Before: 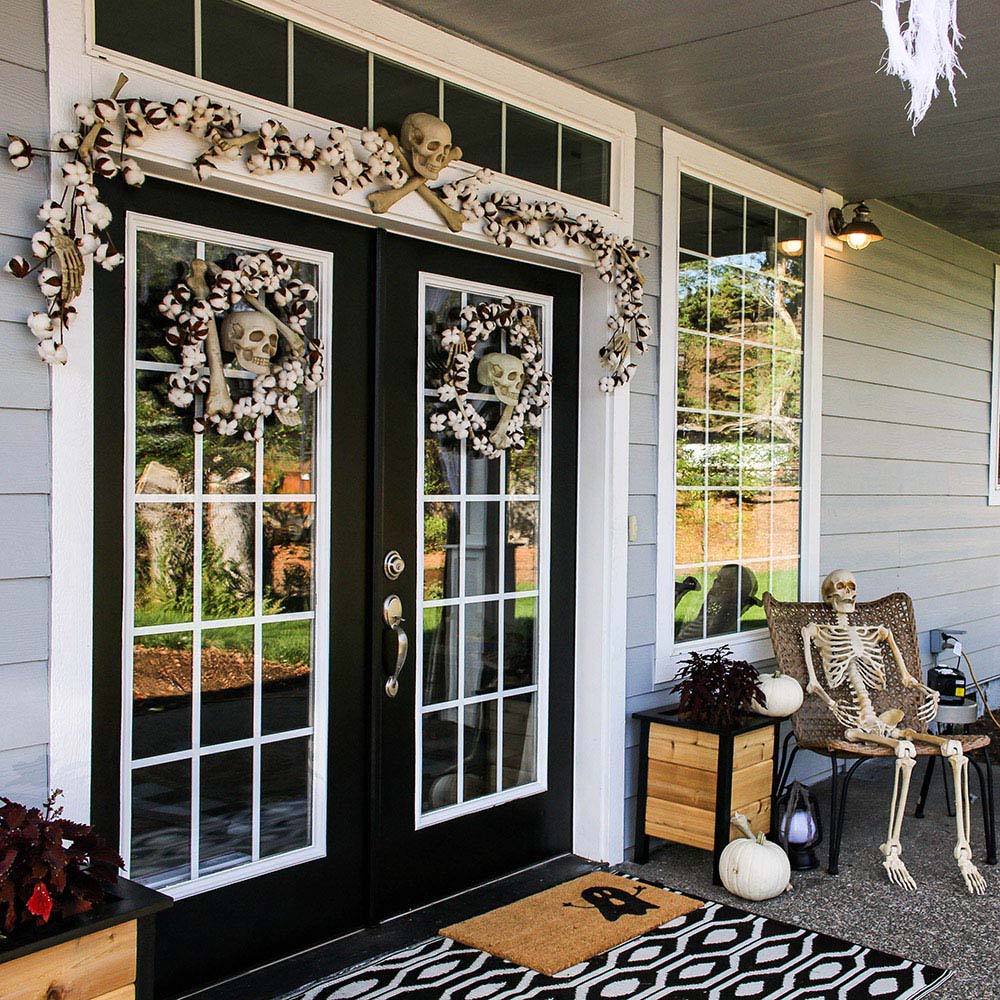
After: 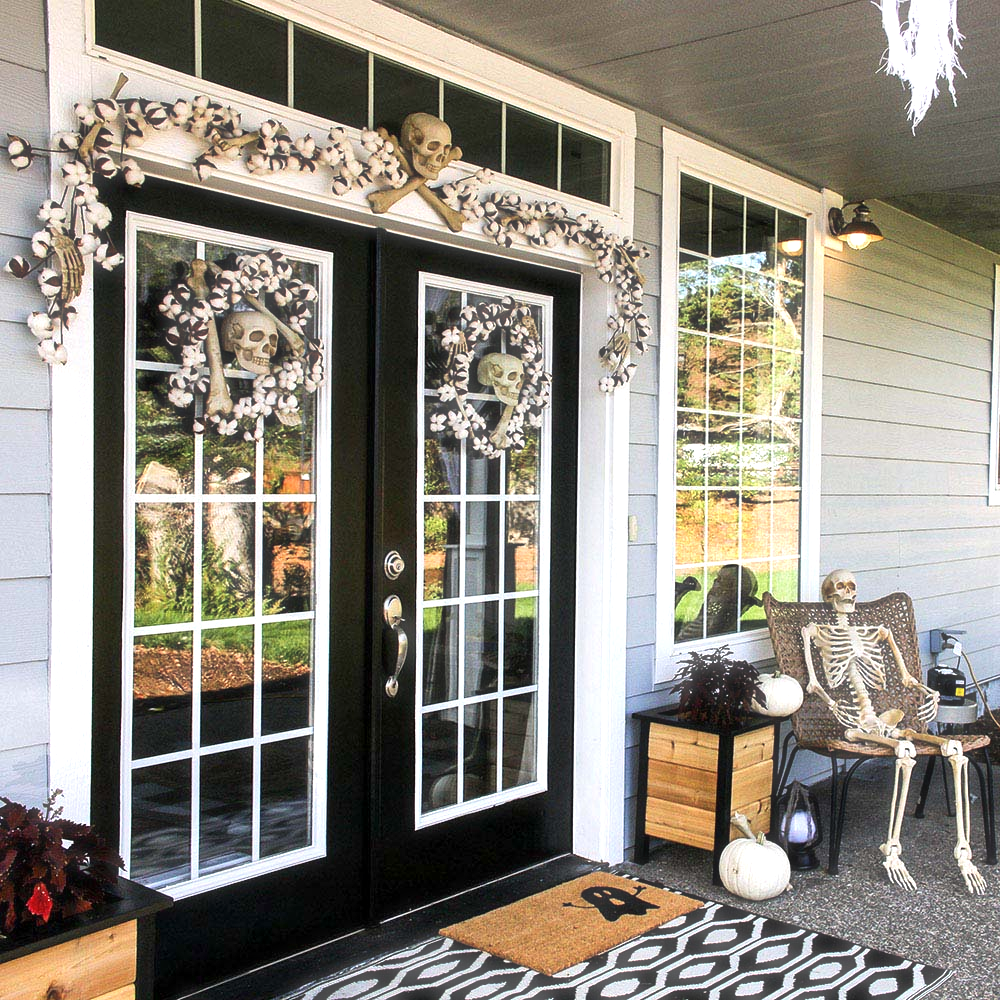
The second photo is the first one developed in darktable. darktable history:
exposure: black level correction 0.001, exposure 0.5 EV, compensate exposure bias true, compensate highlight preservation false
haze removal: strength -0.112, compatibility mode true, adaptive false
